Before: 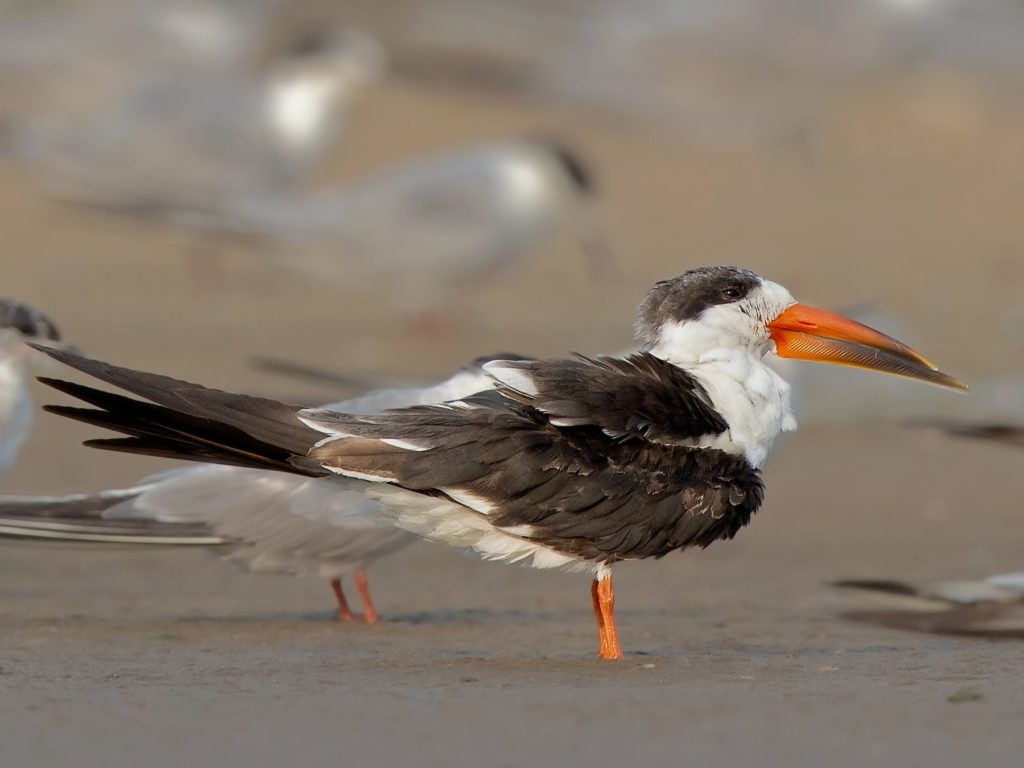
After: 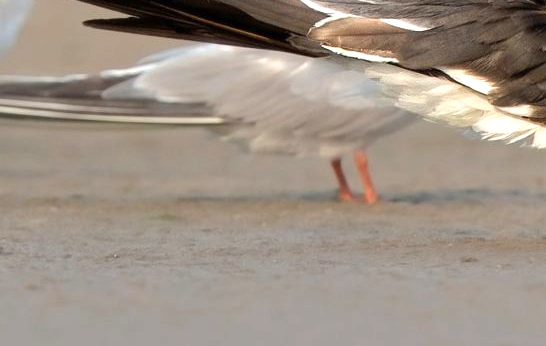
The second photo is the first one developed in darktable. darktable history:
exposure: black level correction 0, exposure 1 EV, compensate highlight preservation false
base curve: curves: ch0 [(0, 0) (0.303, 0.277) (1, 1)]
crop and rotate: top 54.778%, right 46.61%, bottom 0.159%
